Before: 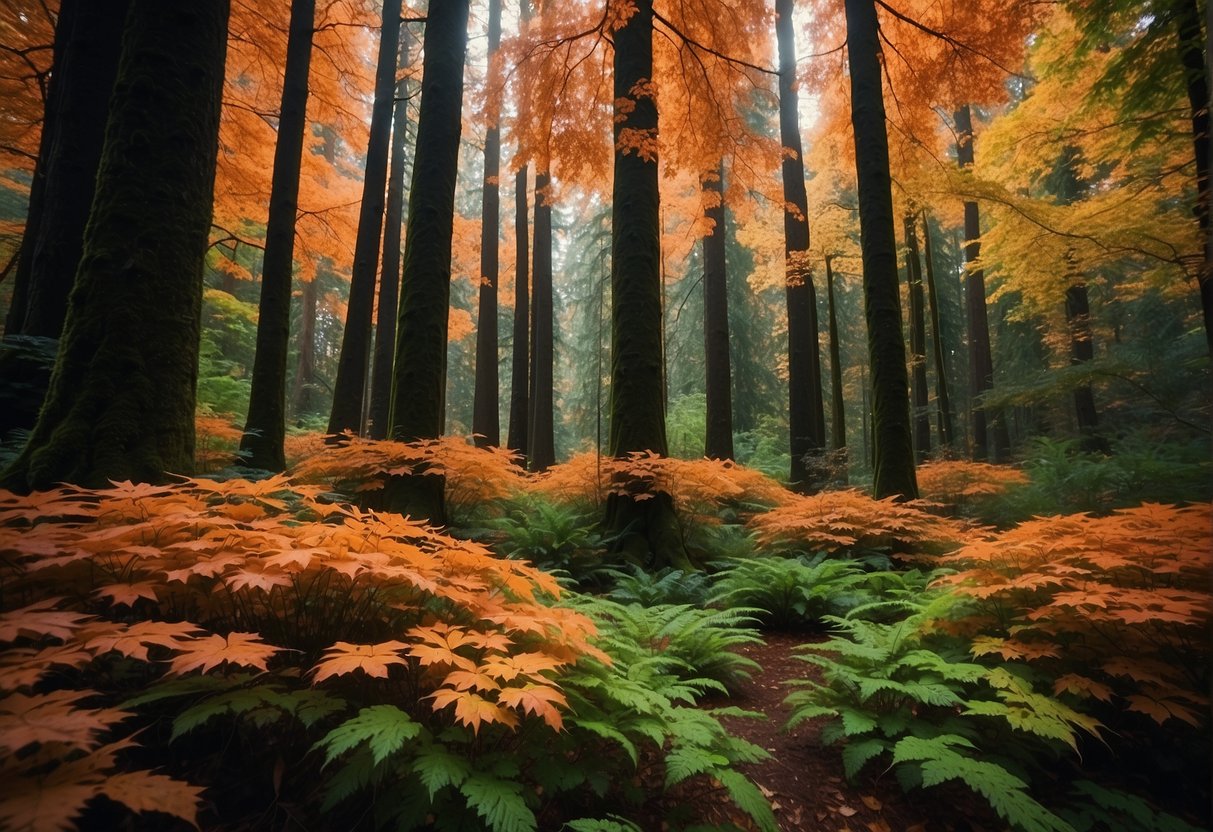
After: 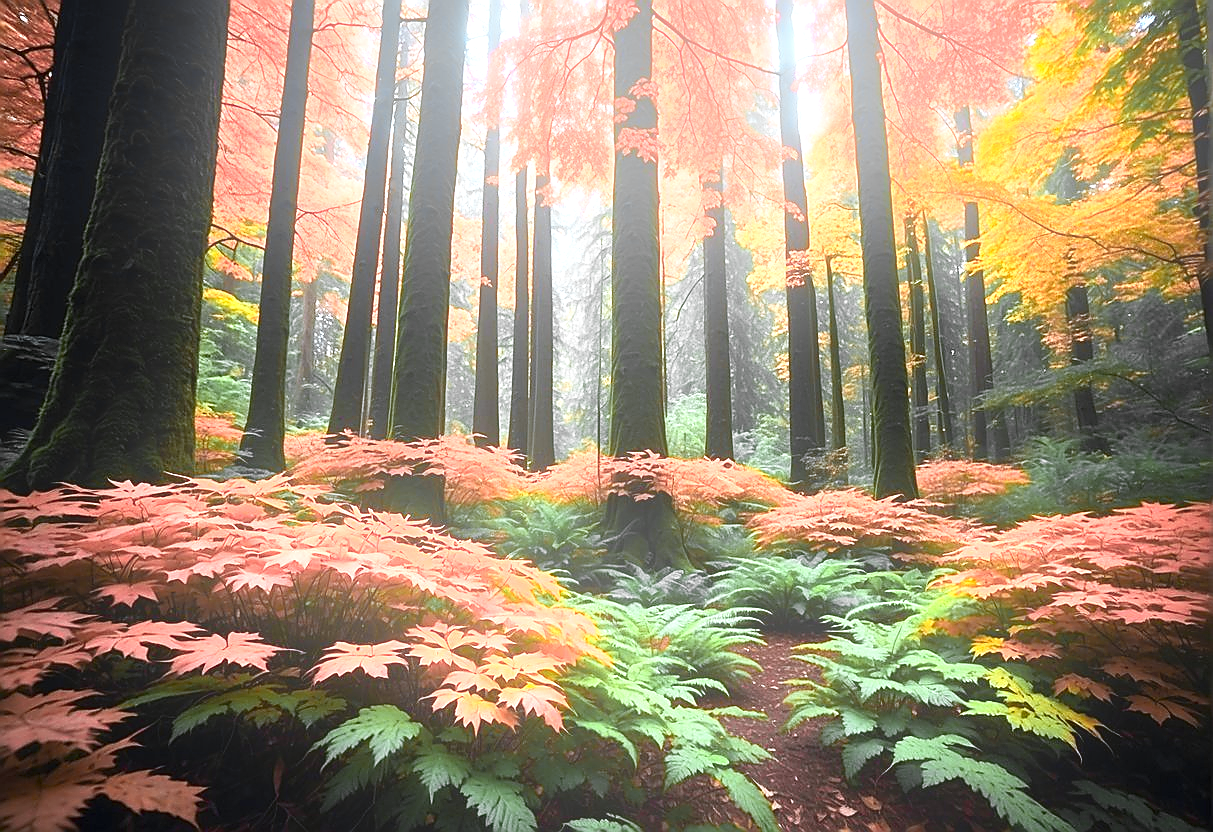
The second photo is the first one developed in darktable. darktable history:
sharpen: radius 1.4, amount 1.25, threshold 0.7
exposure: black level correction 0.001, exposure 1.129 EV, compensate exposure bias true, compensate highlight preservation false
color zones: curves: ch0 [(0.257, 0.558) (0.75, 0.565)]; ch1 [(0.004, 0.857) (0.14, 0.416) (0.257, 0.695) (0.442, 0.032) (0.736, 0.266) (0.891, 0.741)]; ch2 [(0, 0.623) (0.112, 0.436) (0.271, 0.474) (0.516, 0.64) (0.743, 0.286)]
bloom: on, module defaults
contrast brightness saturation: contrast 0.15, brightness 0.05
white balance: red 0.948, green 1.02, blue 1.176
